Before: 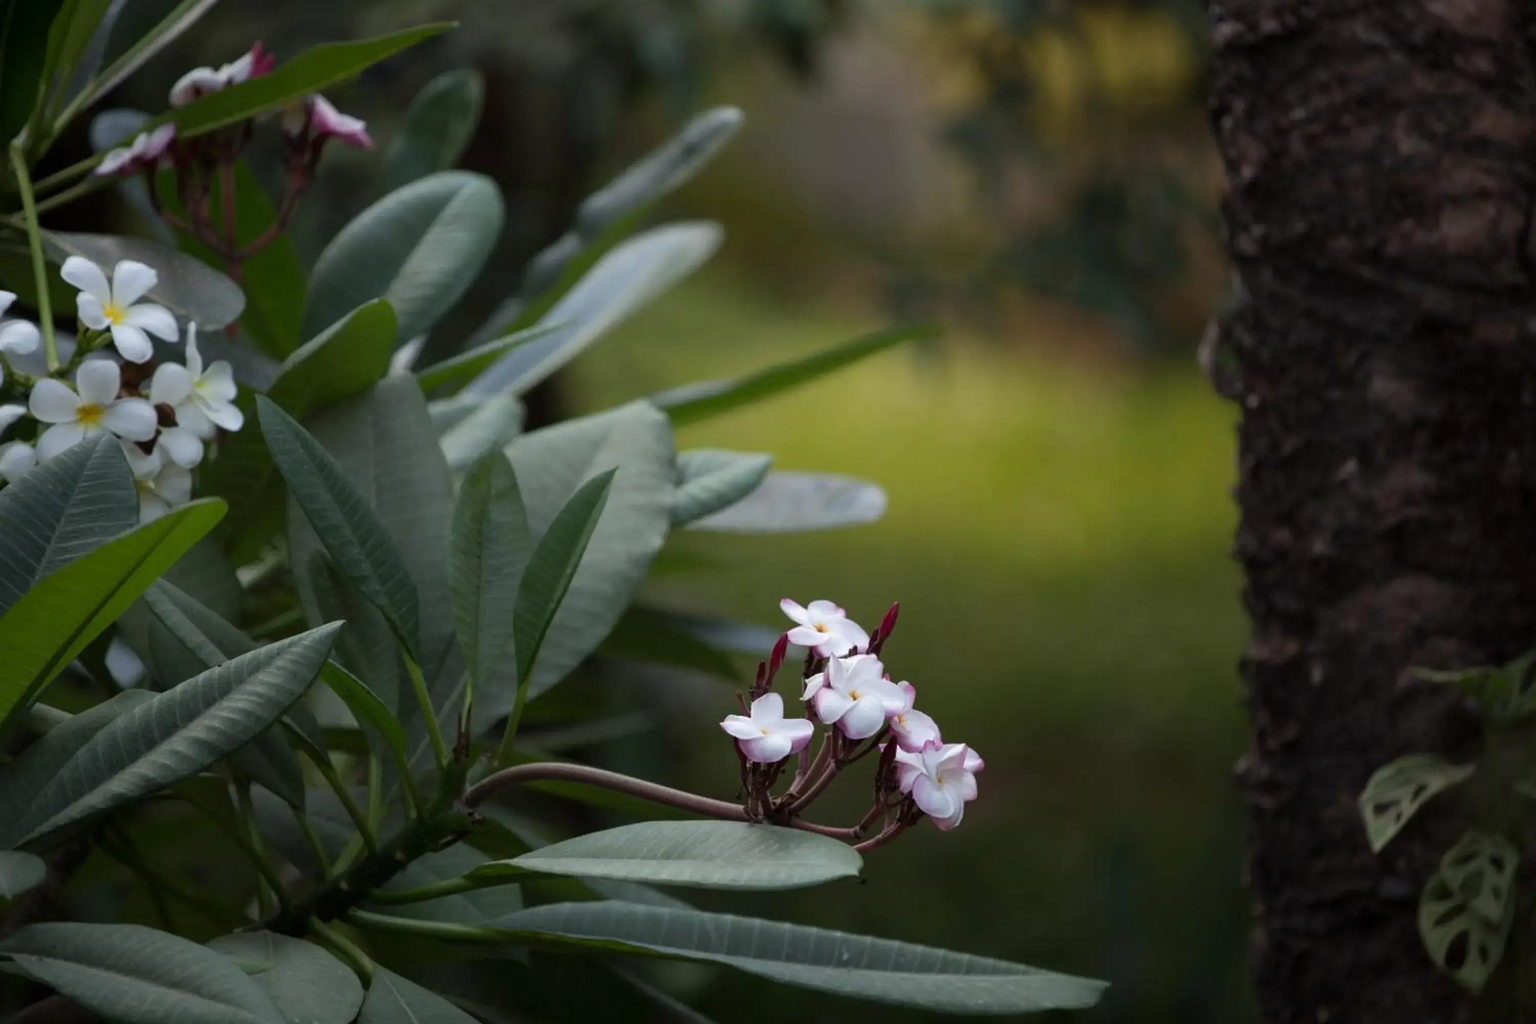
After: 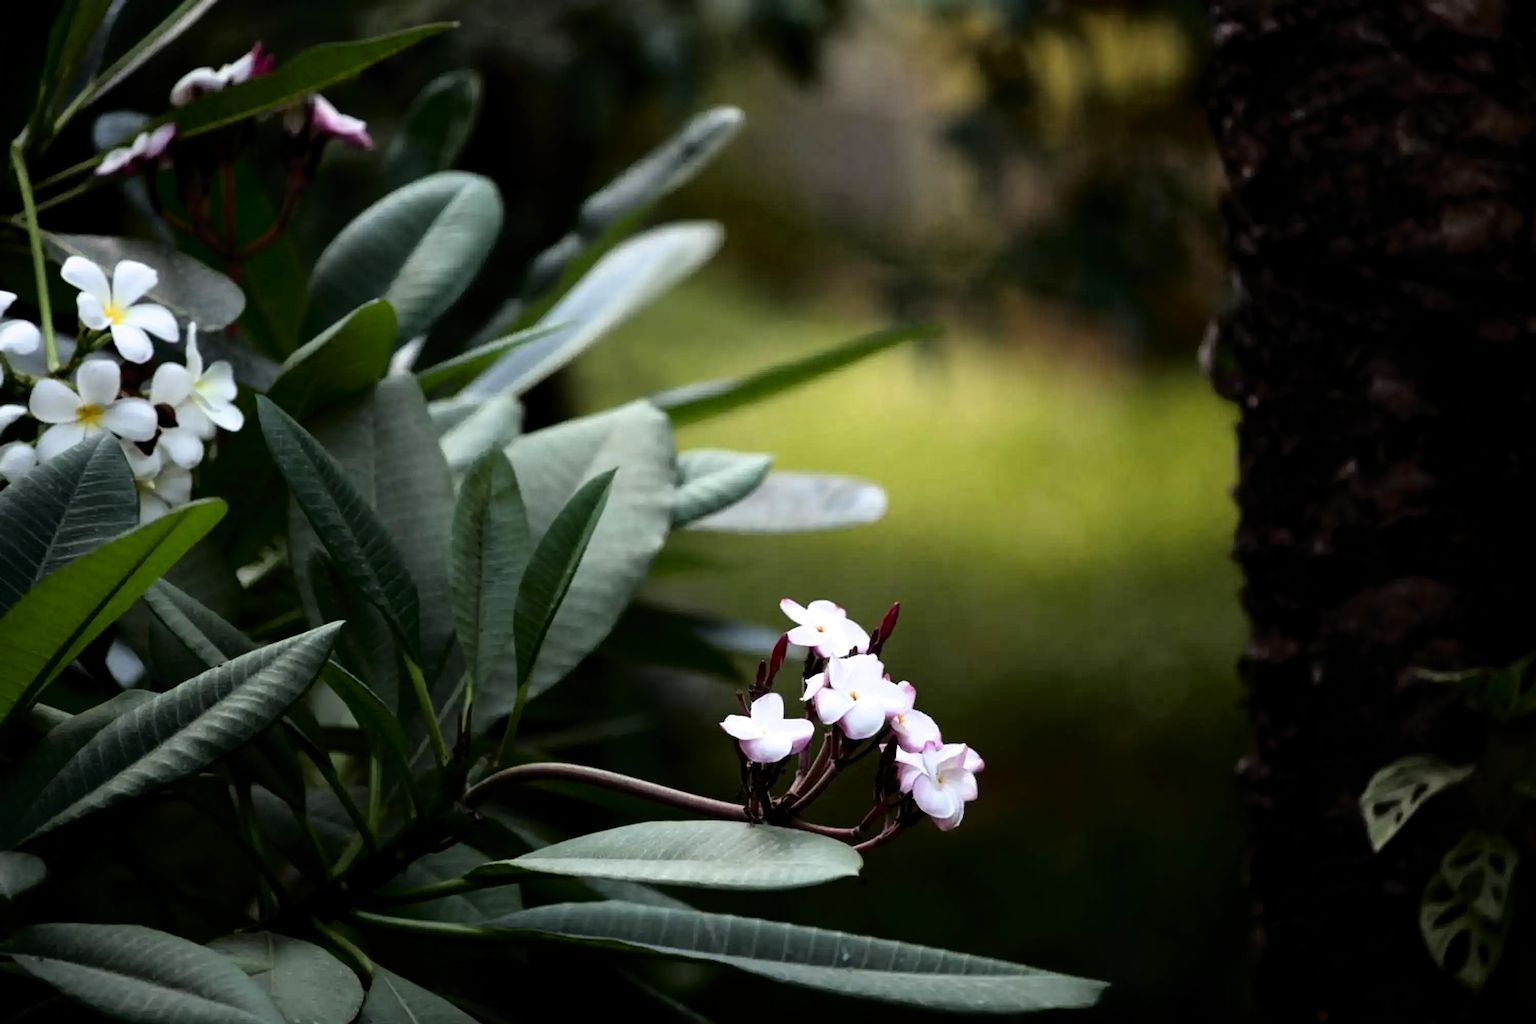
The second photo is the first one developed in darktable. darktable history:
filmic rgb: black relative exposure -8.7 EV, white relative exposure 2.67 EV, target black luminance 0%, target white luminance 99.981%, hardness 6.26, latitude 75.66%, contrast 1.319, highlights saturation mix -5.69%, color science v6 (2022), iterations of high-quality reconstruction 0
exposure: black level correction 0, exposure 0.699 EV, compensate highlight preservation false
tone curve: curves: ch0 [(0, 0) (0.003, 0.001) (0.011, 0.004) (0.025, 0.011) (0.044, 0.021) (0.069, 0.028) (0.1, 0.036) (0.136, 0.051) (0.177, 0.085) (0.224, 0.127) (0.277, 0.193) (0.335, 0.266) (0.399, 0.338) (0.468, 0.419) (0.543, 0.504) (0.623, 0.593) (0.709, 0.689) (0.801, 0.784) (0.898, 0.888) (1, 1)], color space Lab, independent channels
